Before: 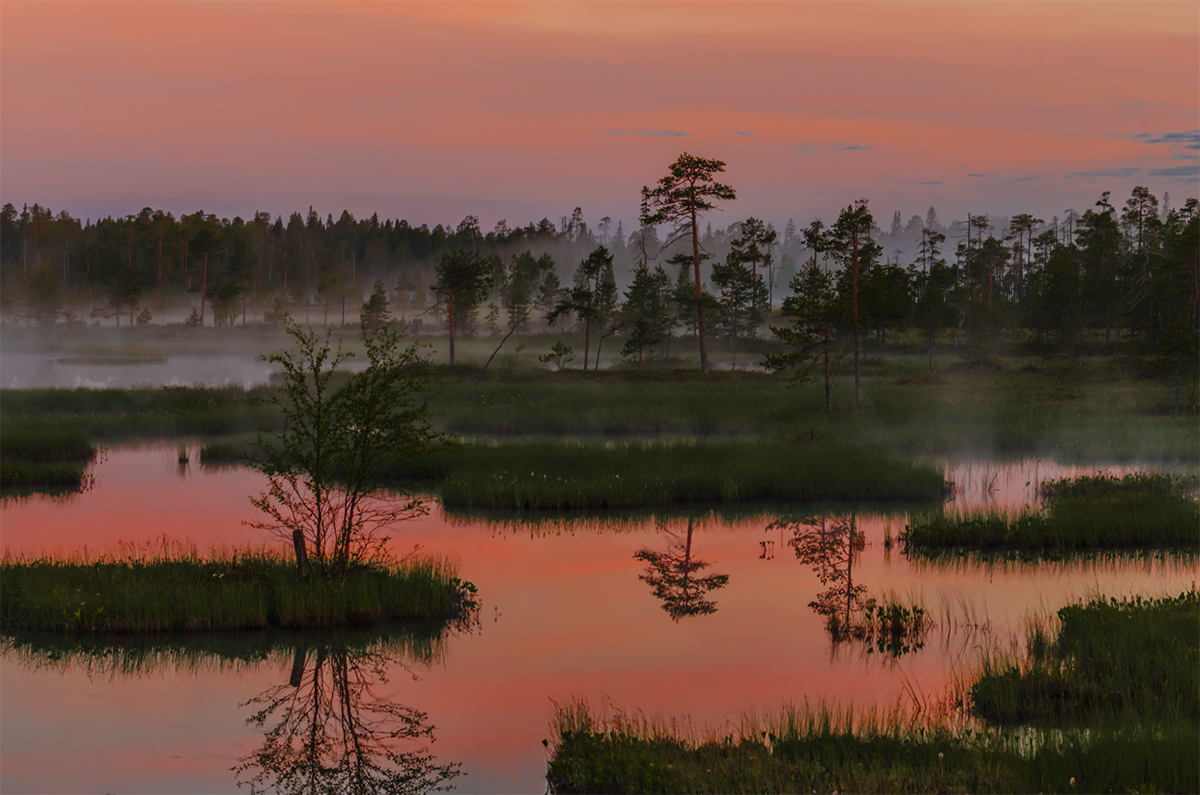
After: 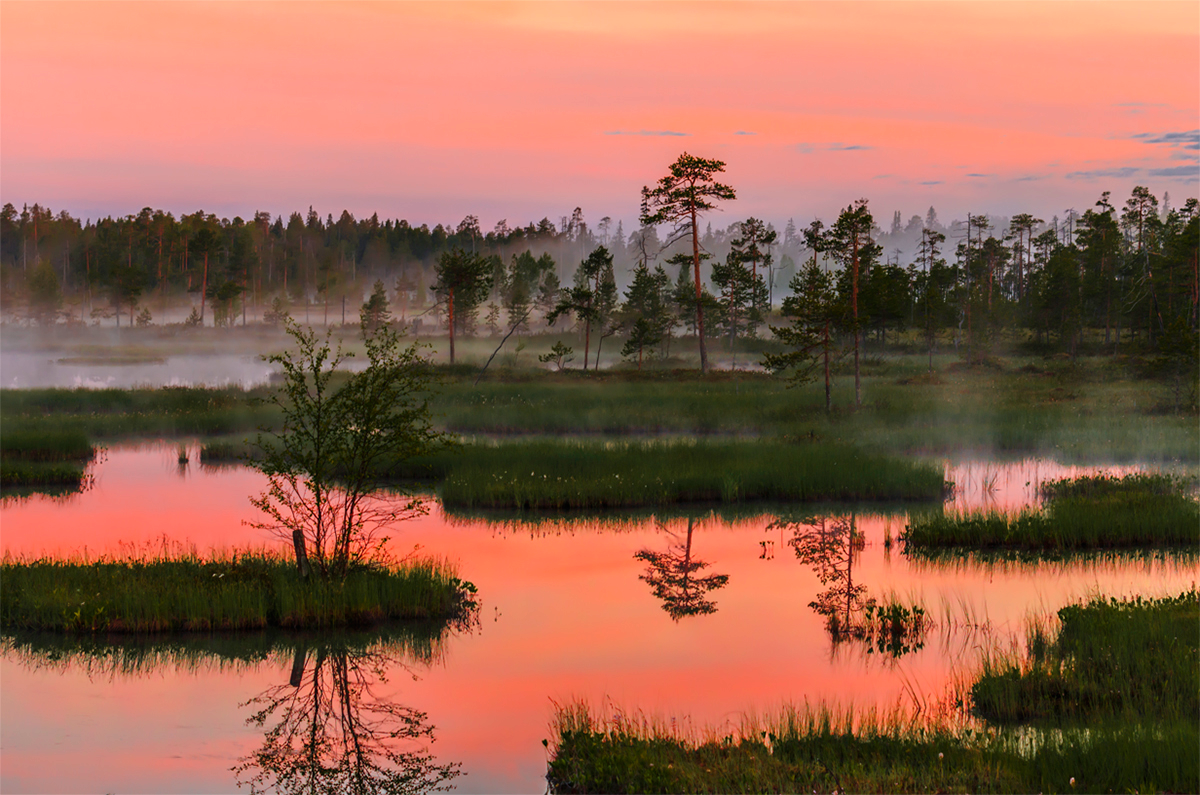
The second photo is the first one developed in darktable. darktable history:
exposure: black level correction 0, exposure 0.896 EV, compensate highlight preservation false
